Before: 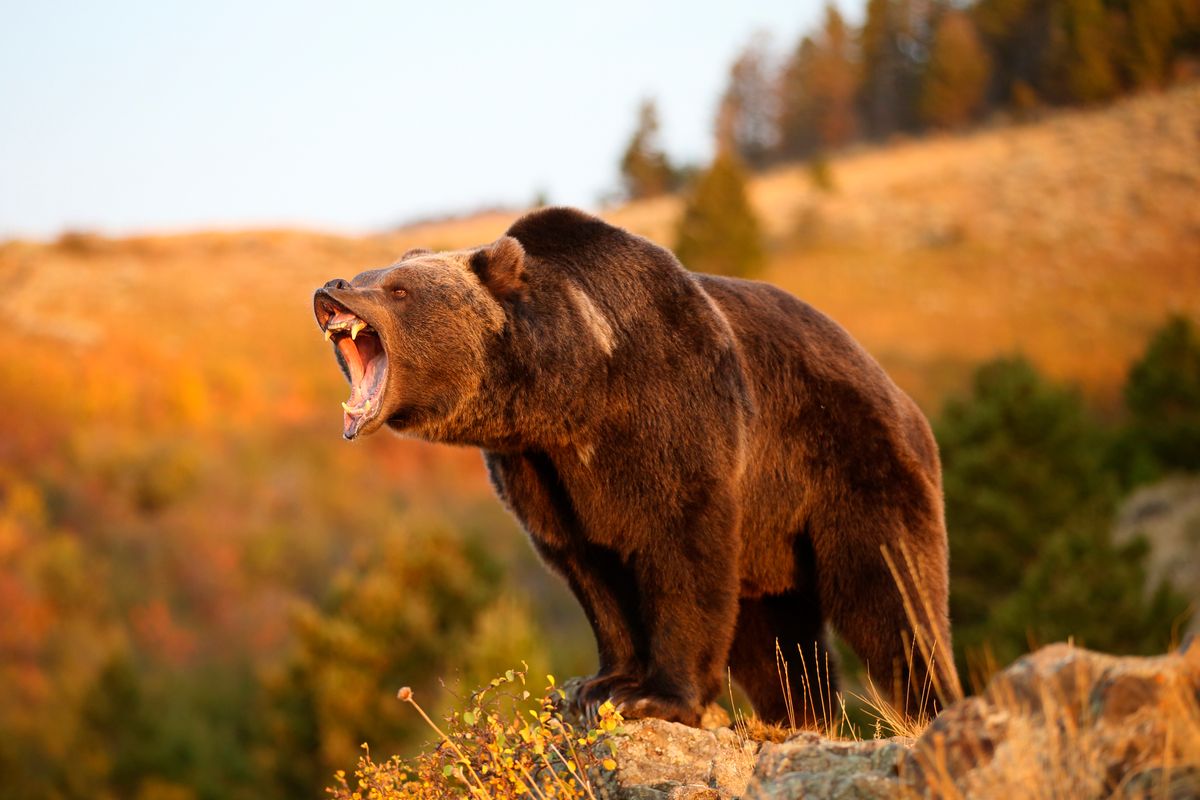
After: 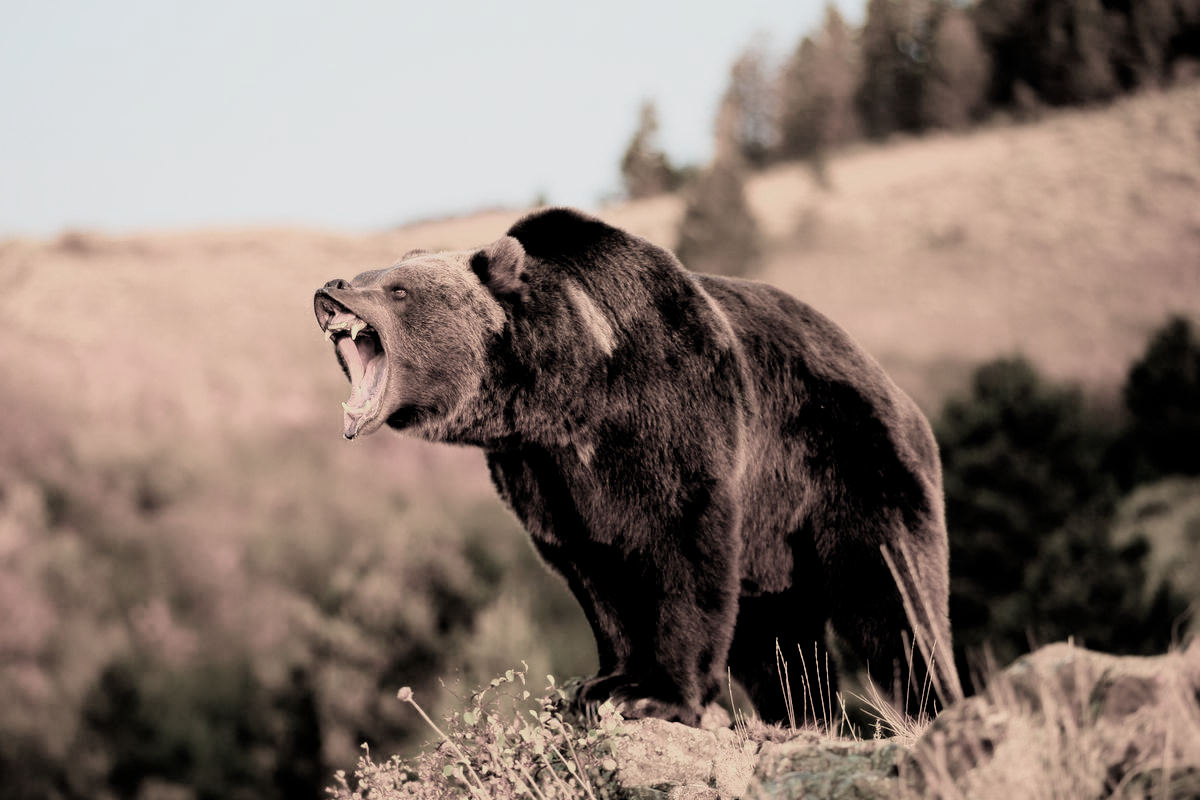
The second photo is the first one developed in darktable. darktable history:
filmic rgb: black relative exposure -5.07 EV, white relative exposure 3.96 EV, threshold 3.06 EV, hardness 2.89, contrast 1.296, highlights saturation mix -31.35%, color science v4 (2020), enable highlight reconstruction true
color balance rgb: power › hue 308.52°, global offset › luminance -0.872%, linear chroma grading › global chroma 49.38%, perceptual saturation grading › global saturation 19.293%
